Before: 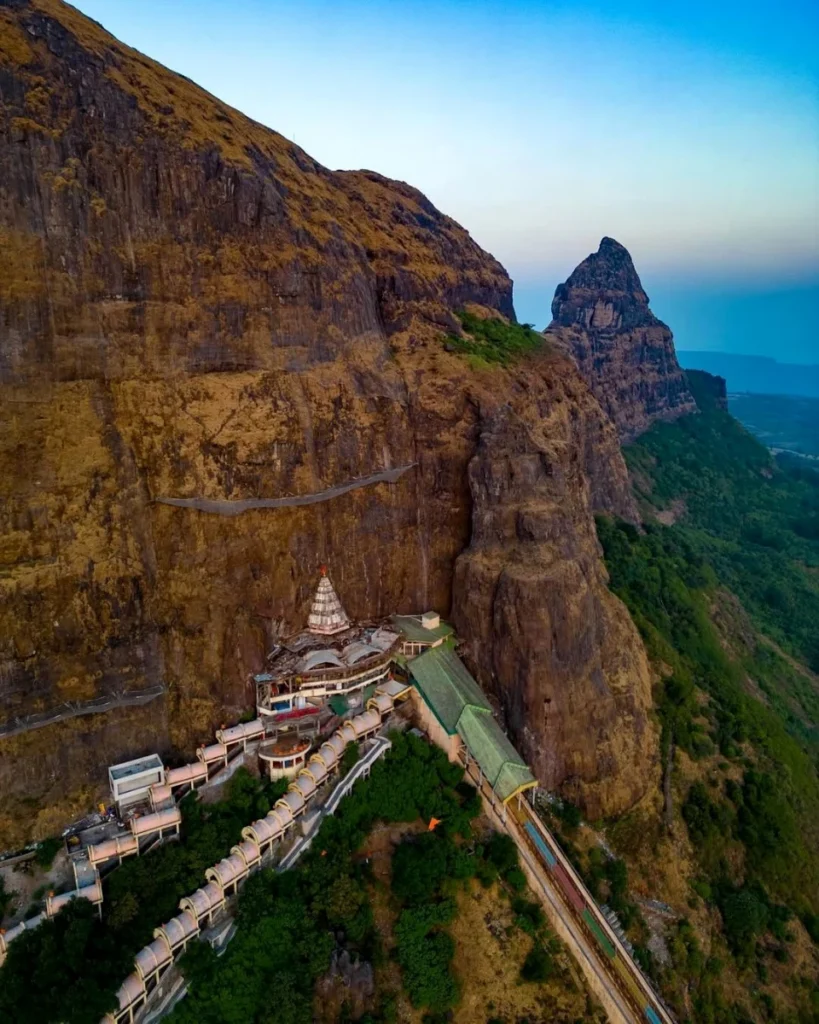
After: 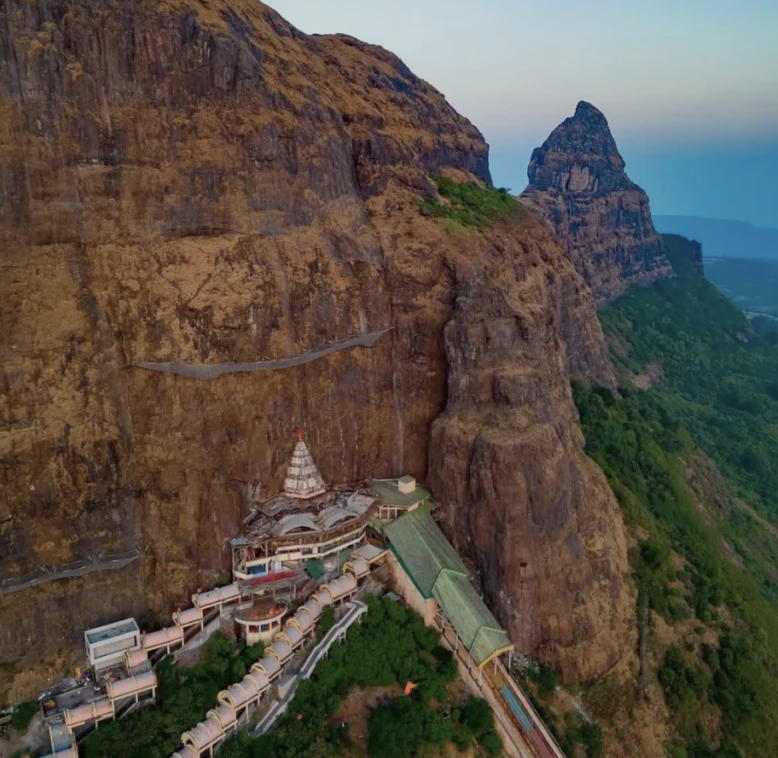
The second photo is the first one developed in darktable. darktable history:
color balance rgb: perceptual saturation grading › global saturation -27.94%, hue shift -2.27°, contrast -21.26%
crop and rotate: left 2.991%, top 13.302%, right 1.981%, bottom 12.636%
